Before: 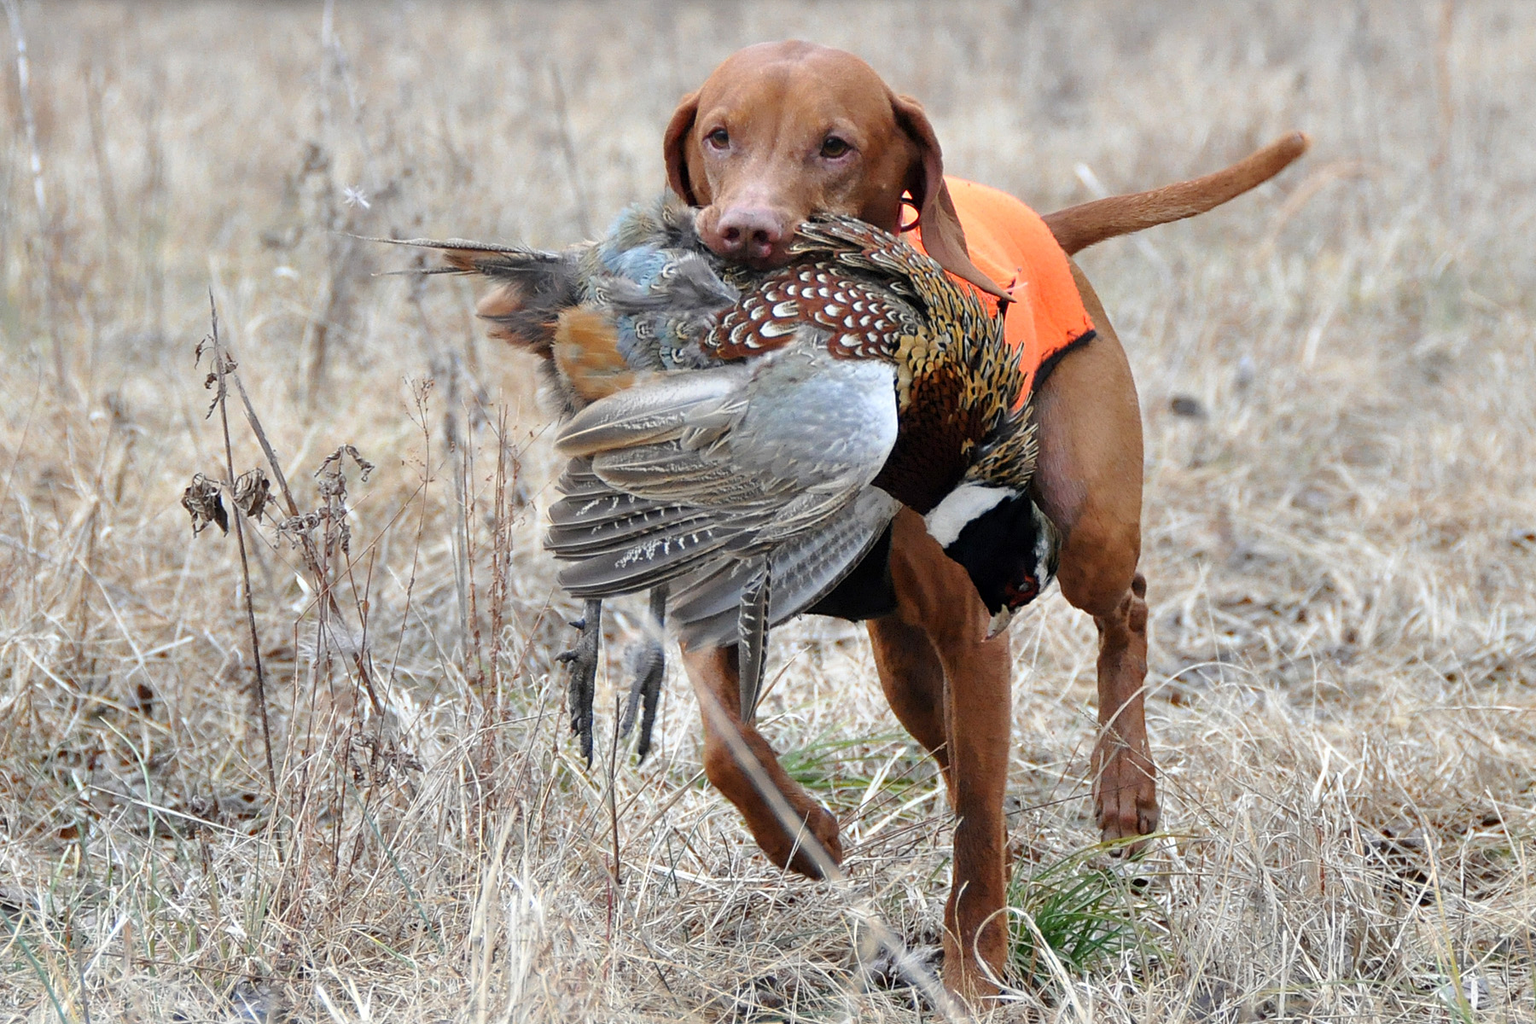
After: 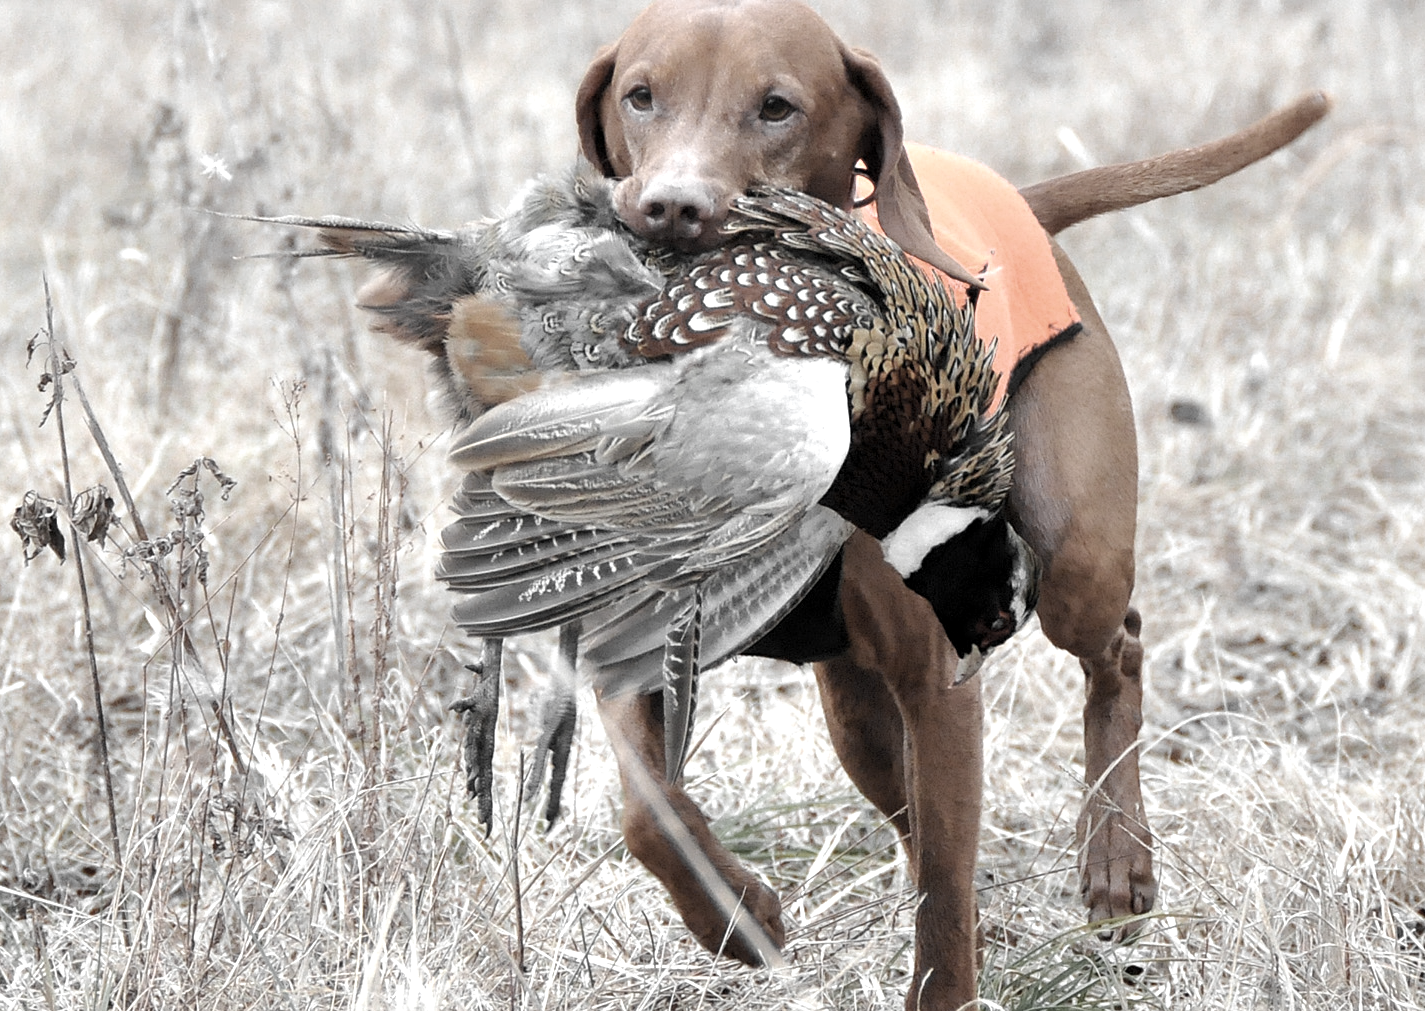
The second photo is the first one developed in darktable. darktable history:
crop: left 11.225%, top 5.381%, right 9.565%, bottom 10.314%
exposure: black level correction 0.001, exposure 0.5 EV, compensate exposure bias true, compensate highlight preservation false
color zones: curves: ch0 [(0, 0.613) (0.01, 0.613) (0.245, 0.448) (0.498, 0.529) (0.642, 0.665) (0.879, 0.777) (0.99, 0.613)]; ch1 [(0, 0.035) (0.121, 0.189) (0.259, 0.197) (0.415, 0.061) (0.589, 0.022) (0.732, 0.022) (0.857, 0.026) (0.991, 0.053)]
